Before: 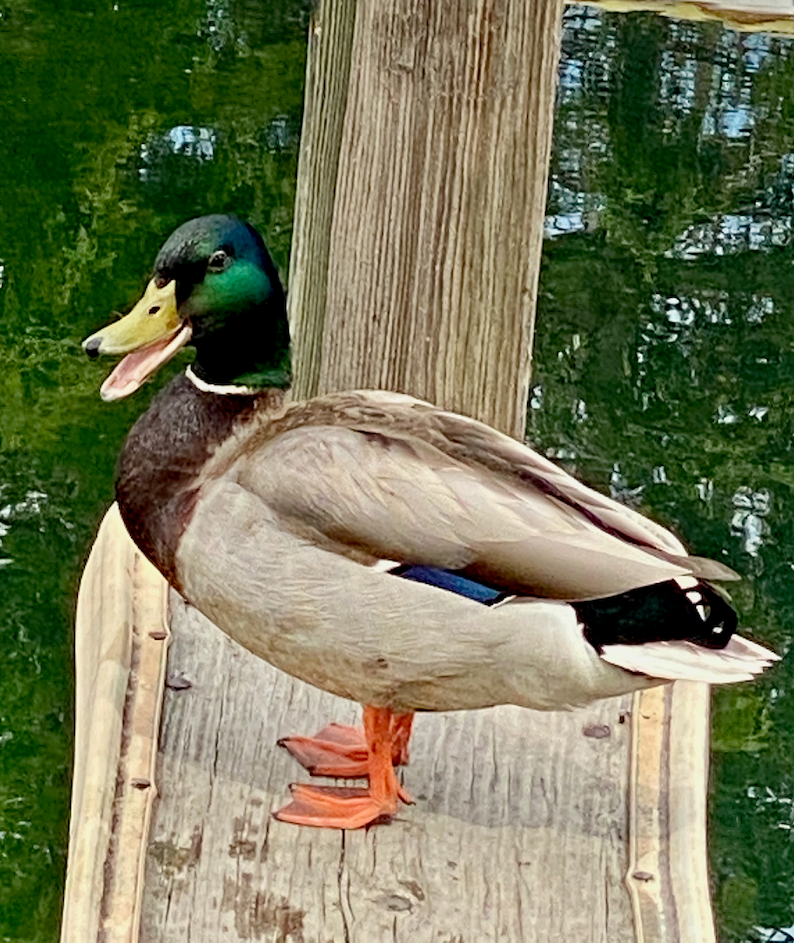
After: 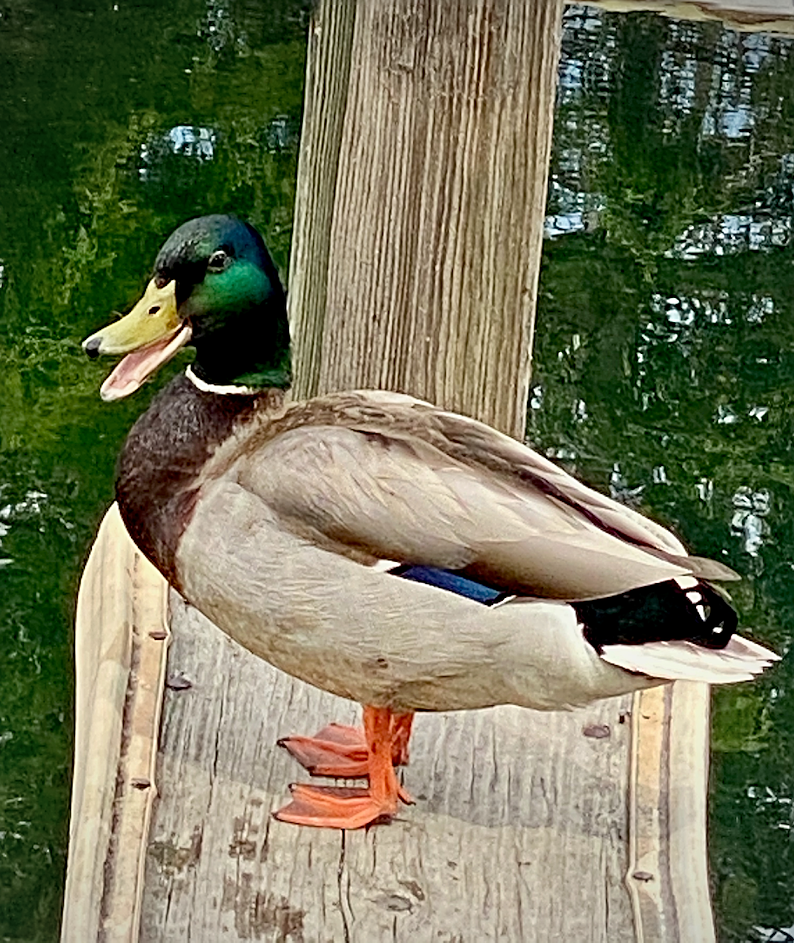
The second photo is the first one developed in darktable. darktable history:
contrast brightness saturation: contrast 0.05
sharpen: on, module defaults
vignetting: fall-off radius 60.92%
